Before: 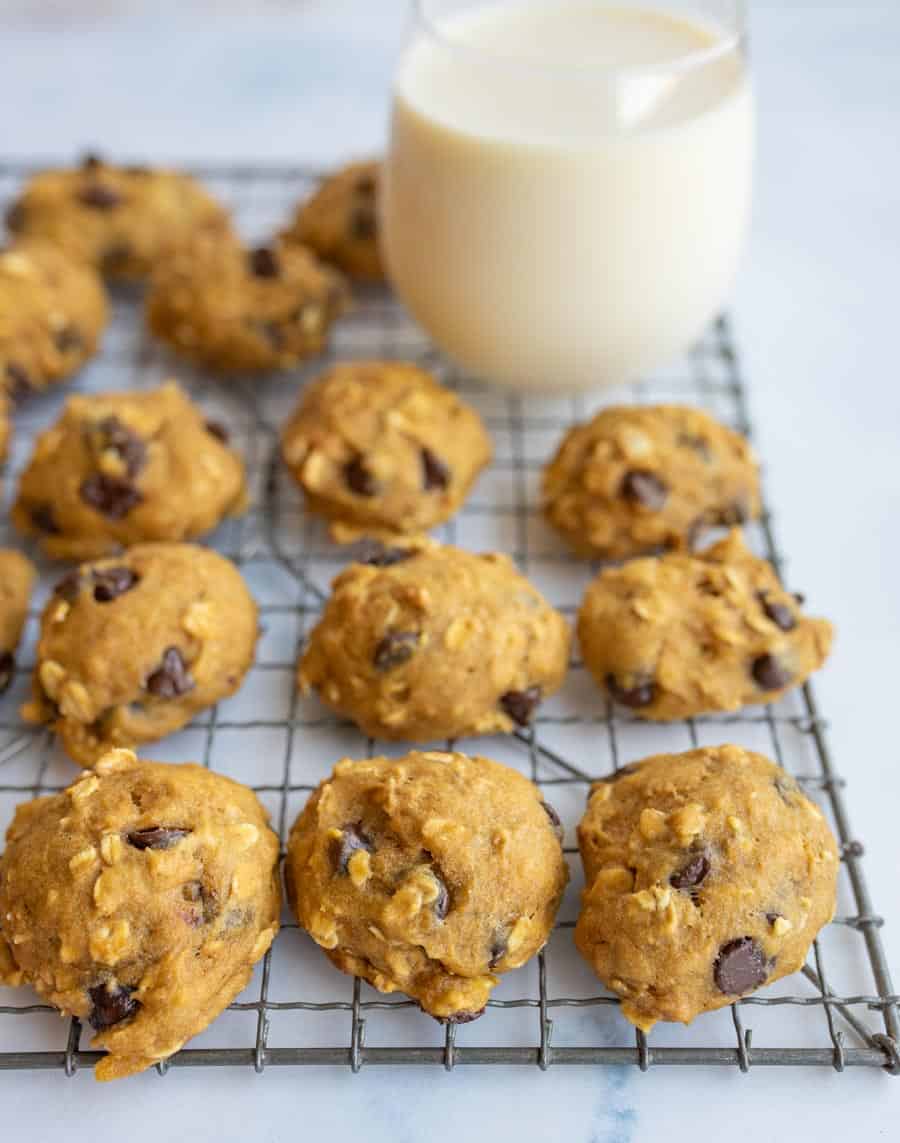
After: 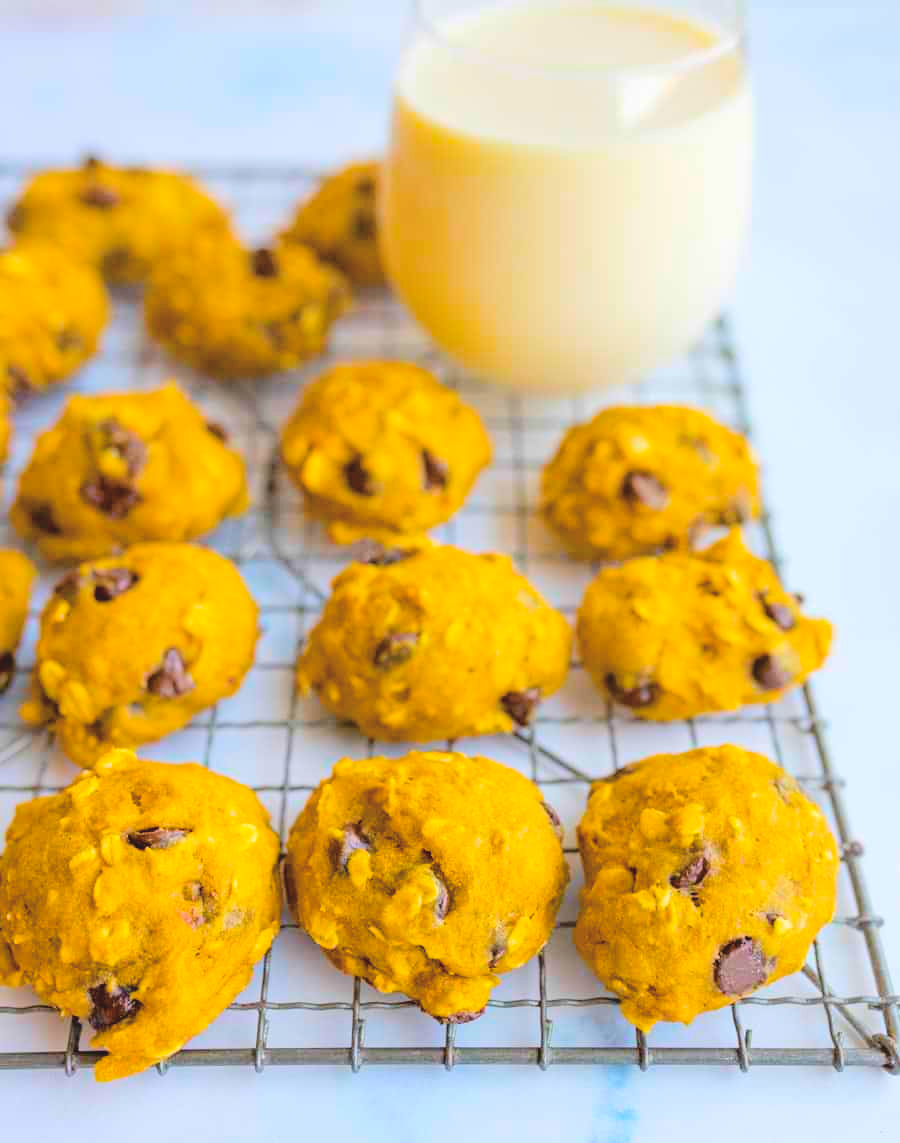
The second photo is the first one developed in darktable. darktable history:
contrast brightness saturation: brightness 0.148
tone curve: curves: ch0 [(0, 0) (0.003, 0.068) (0.011, 0.079) (0.025, 0.092) (0.044, 0.107) (0.069, 0.121) (0.1, 0.134) (0.136, 0.16) (0.177, 0.198) (0.224, 0.242) (0.277, 0.312) (0.335, 0.384) (0.399, 0.461) (0.468, 0.539) (0.543, 0.622) (0.623, 0.691) (0.709, 0.763) (0.801, 0.833) (0.898, 0.909) (1, 1)], color space Lab, independent channels, preserve colors none
color balance rgb: perceptual saturation grading › global saturation 33.032%, global vibrance 59.289%
